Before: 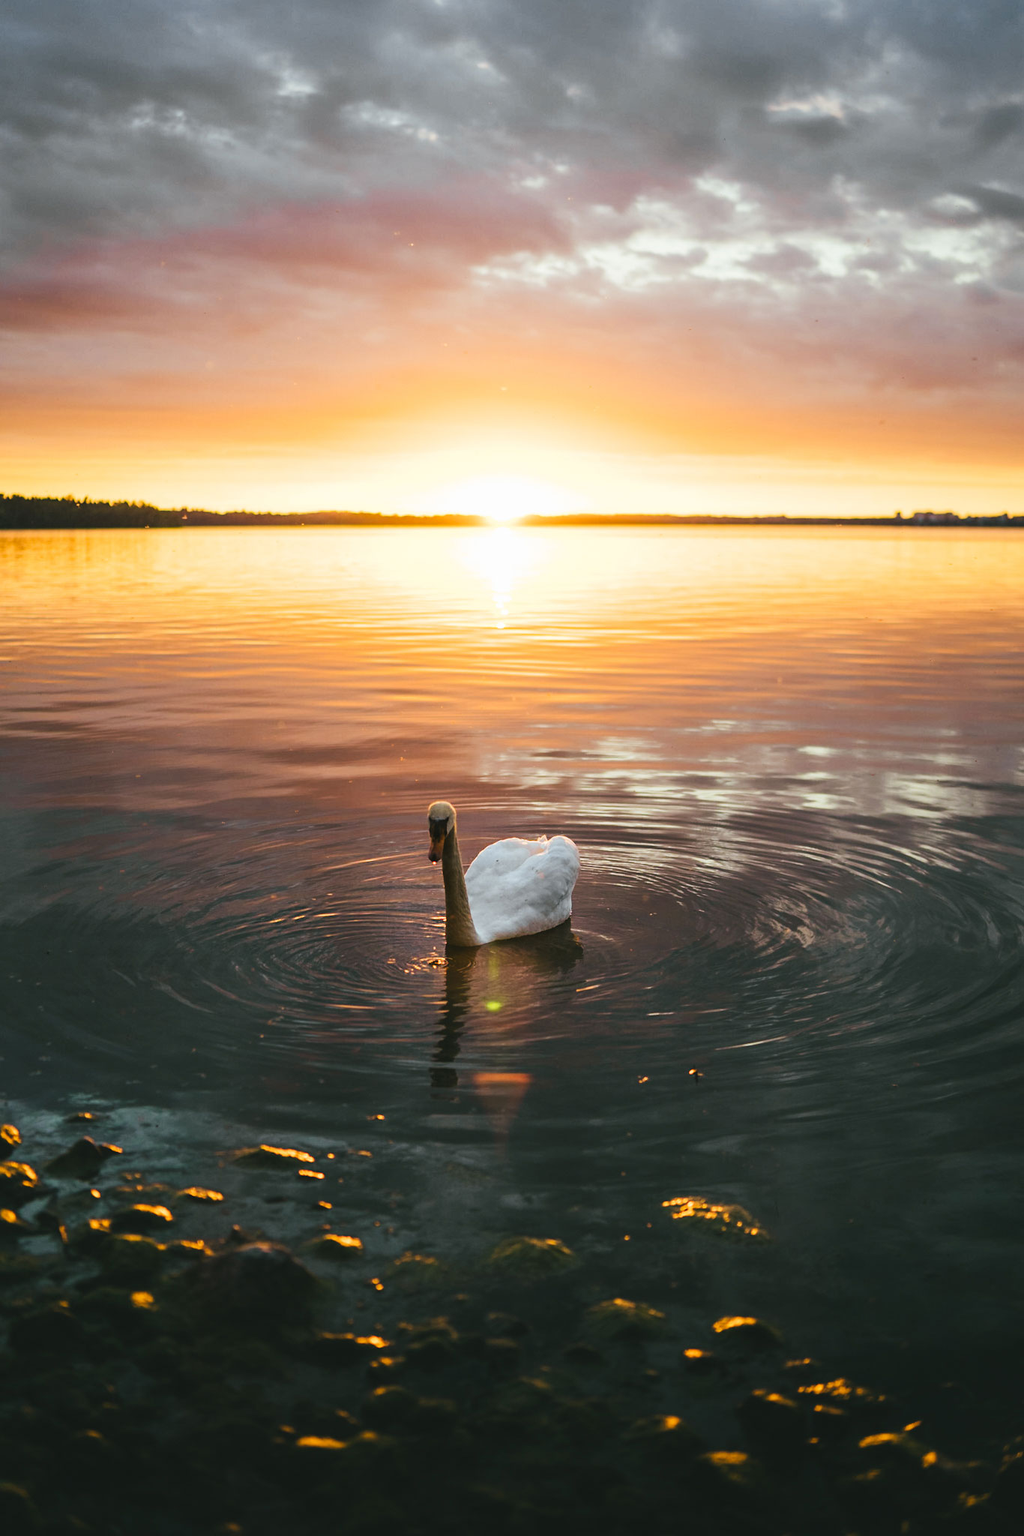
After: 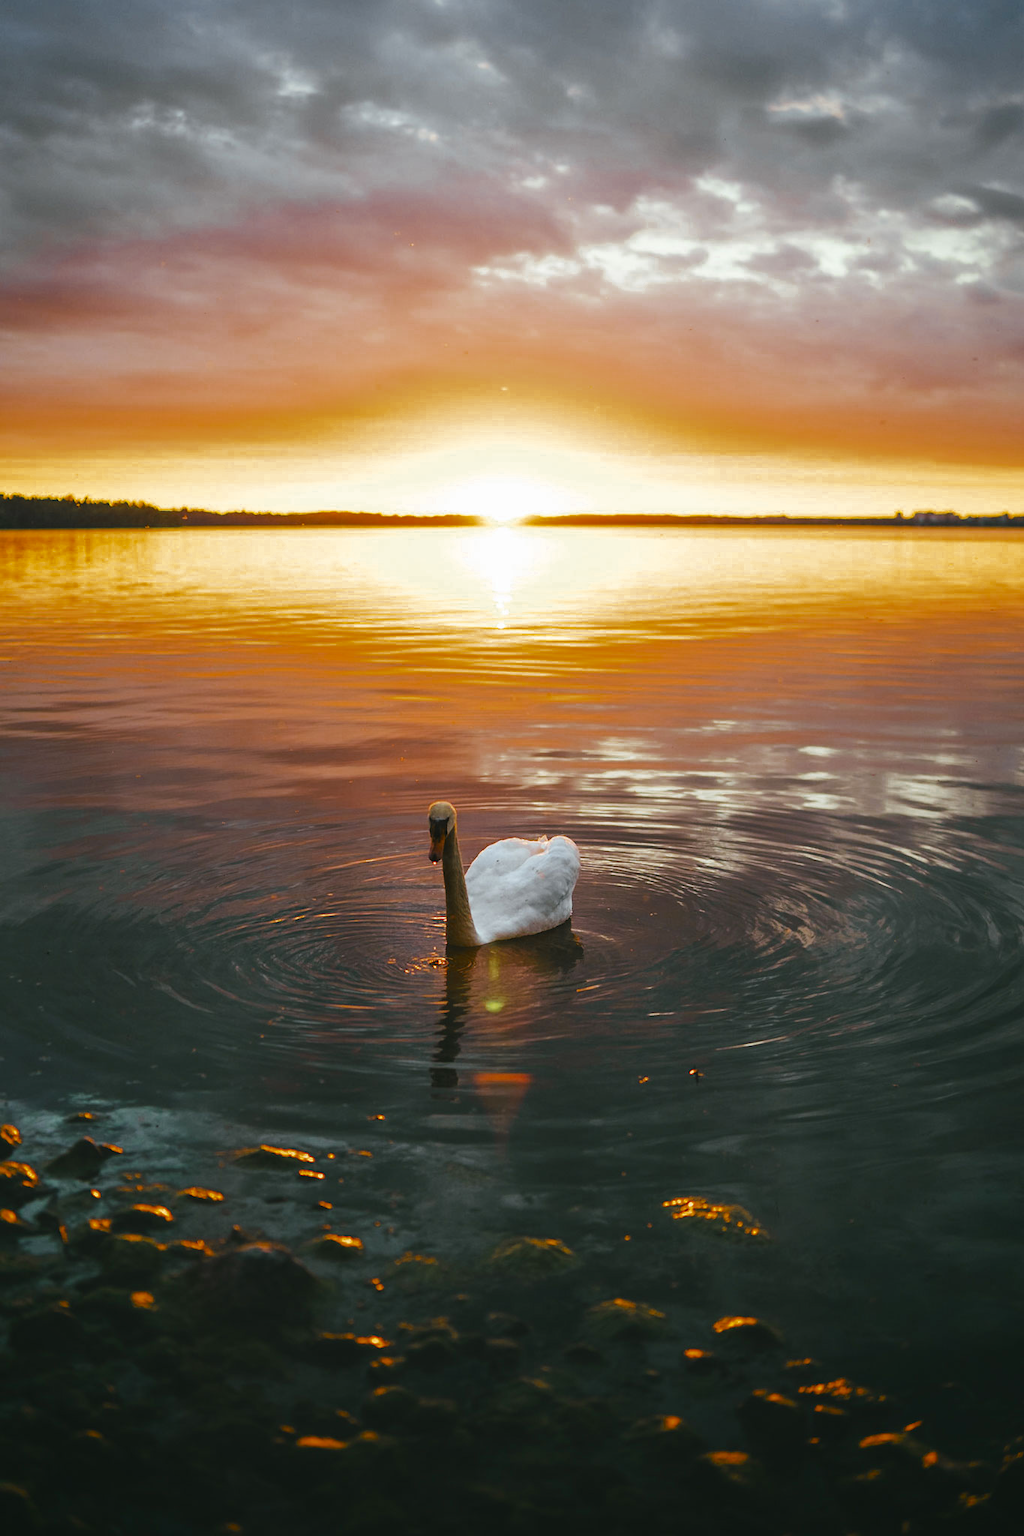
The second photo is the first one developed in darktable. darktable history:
color zones: curves: ch0 [(0.11, 0.396) (0.195, 0.36) (0.25, 0.5) (0.303, 0.412) (0.357, 0.544) (0.75, 0.5) (0.967, 0.328)]; ch1 [(0, 0.468) (0.112, 0.512) (0.202, 0.6) (0.25, 0.5) (0.307, 0.352) (0.357, 0.544) (0.75, 0.5) (0.963, 0.524)]
vignetting: fall-off radius 61.07%, saturation 0.377
